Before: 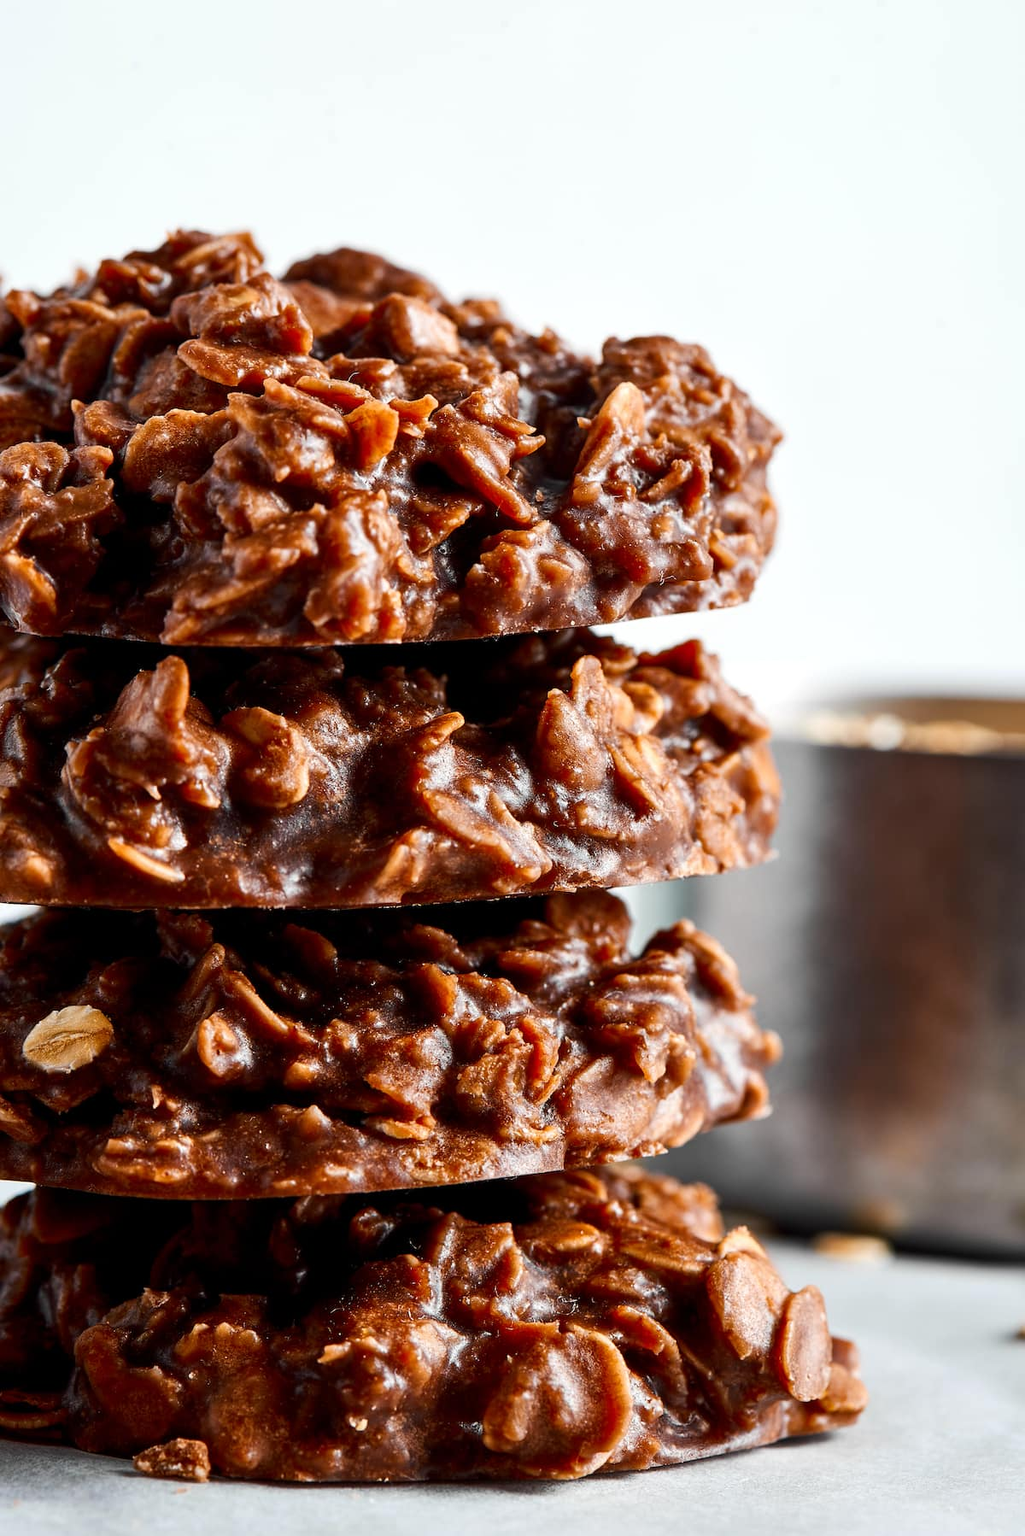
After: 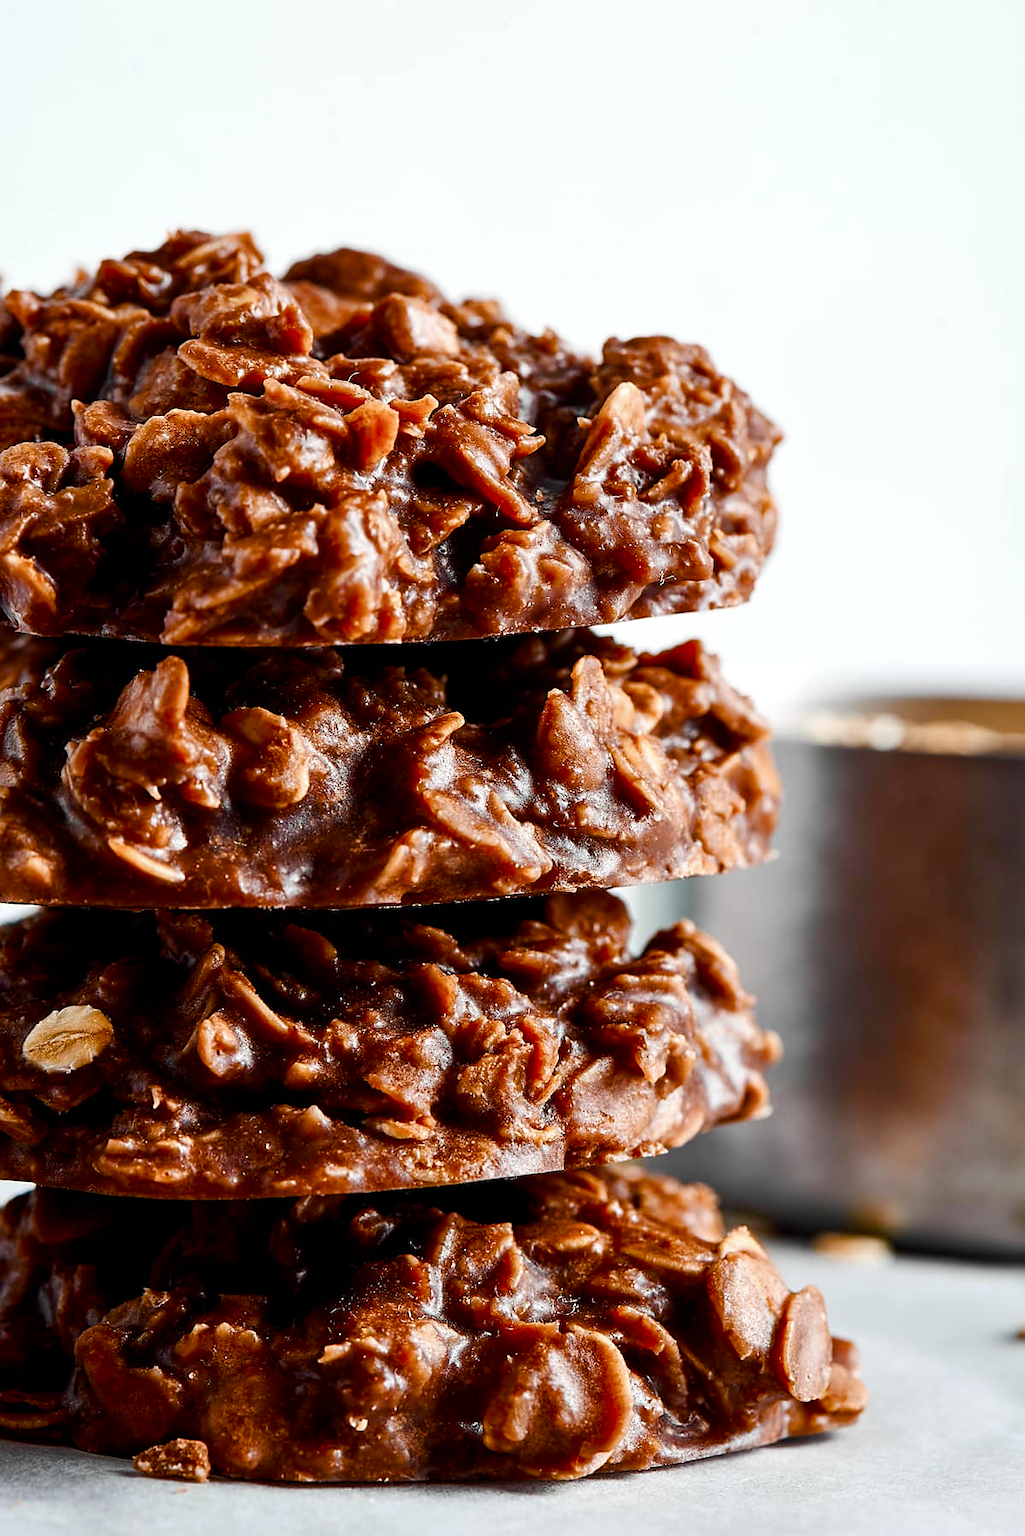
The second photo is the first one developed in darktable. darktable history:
color balance rgb: perceptual saturation grading › global saturation 20%, perceptual saturation grading › highlights -49.332%, perceptual saturation grading › shadows 25.364%, global vibrance 20%
sharpen: radius 1.482, amount 0.393, threshold 1.328
